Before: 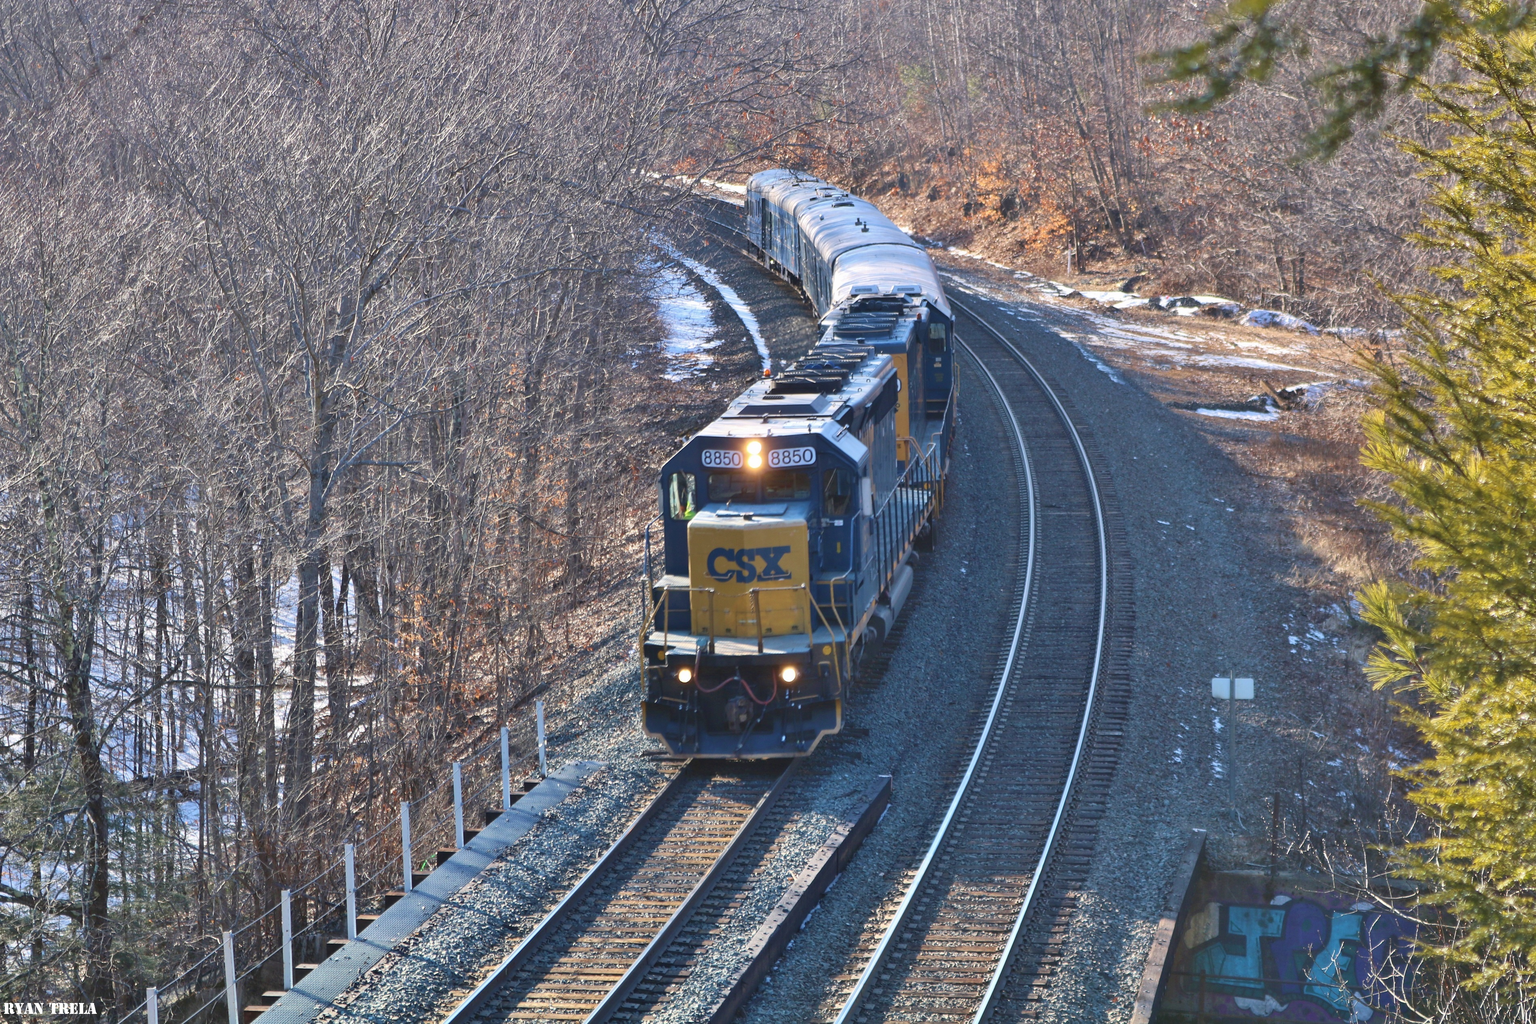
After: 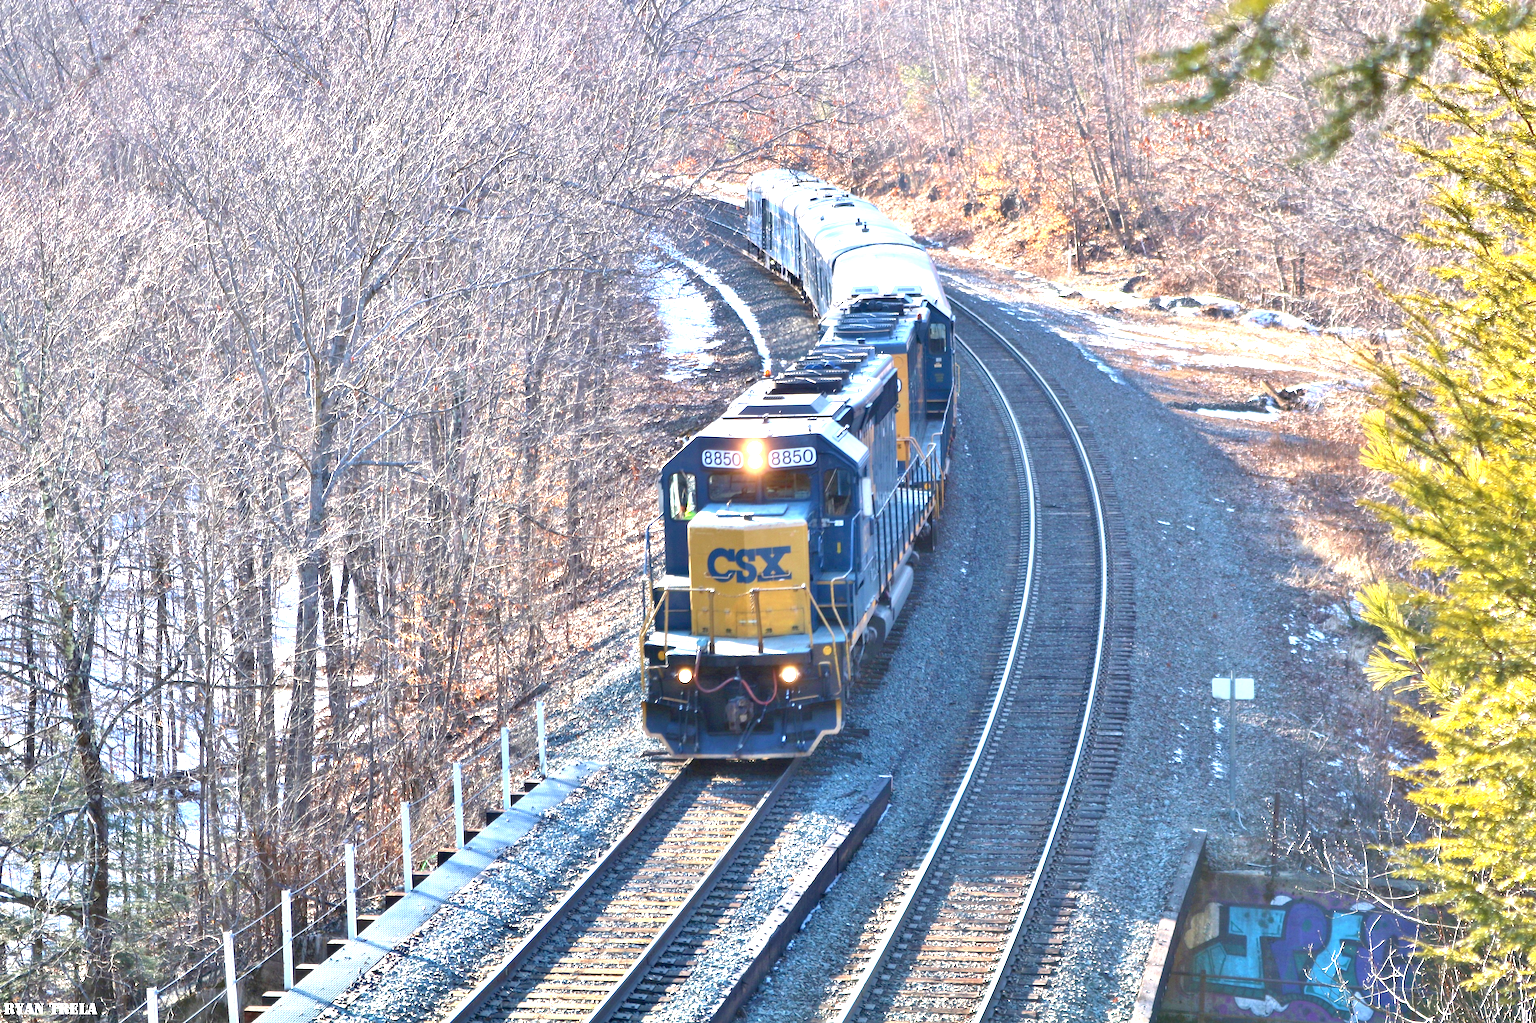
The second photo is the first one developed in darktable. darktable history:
exposure: black level correction 0.009, exposure 1.436 EV, compensate exposure bias true, compensate highlight preservation false
